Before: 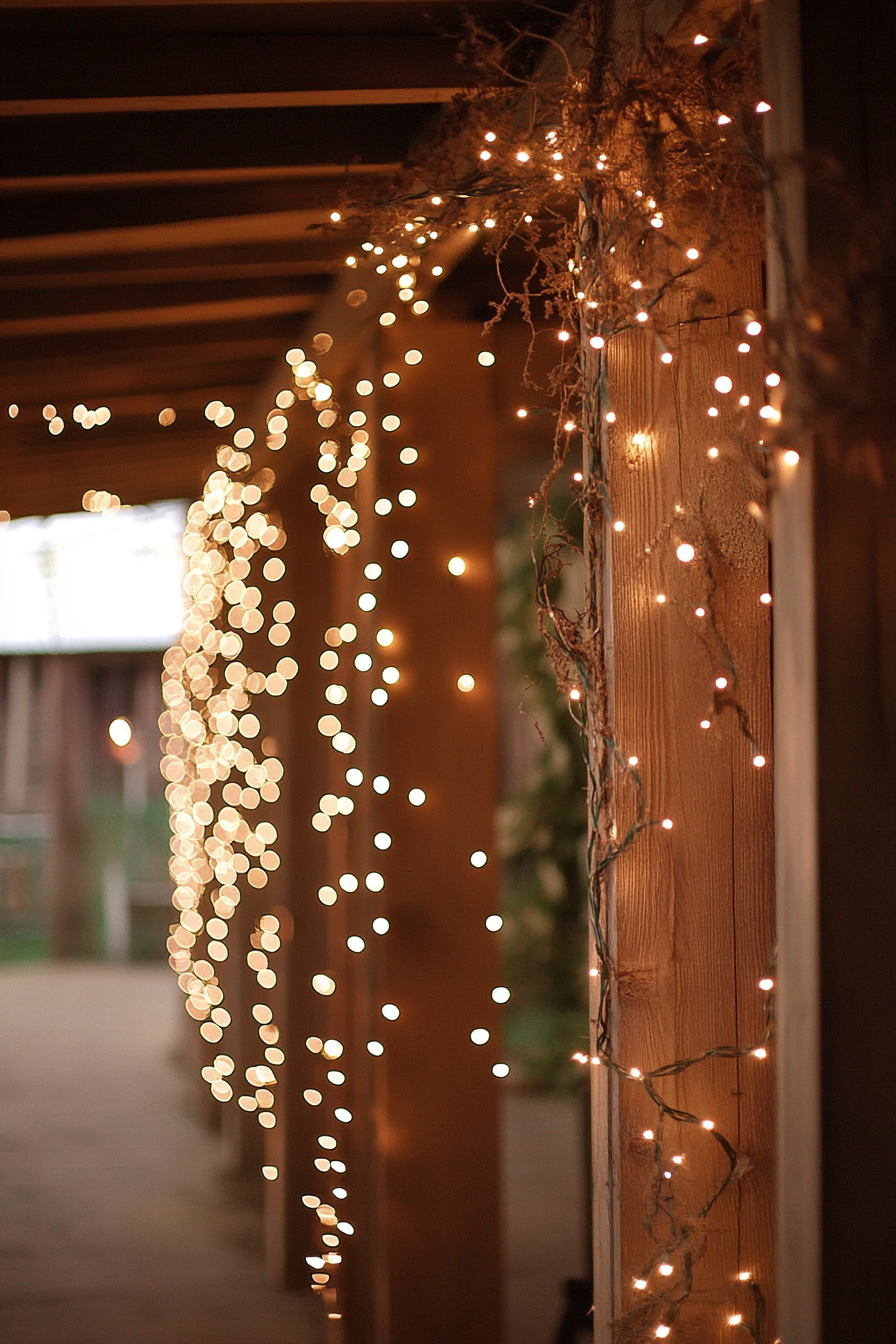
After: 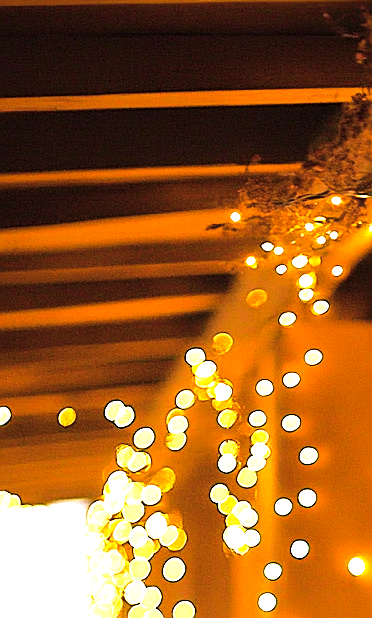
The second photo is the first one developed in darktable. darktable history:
crop and rotate: left 11.212%, top 0.063%, right 47.198%, bottom 53.927%
tone equalizer: -8 EV -0.759 EV, -7 EV -0.68 EV, -6 EV -0.593 EV, -5 EV -0.392 EV, -3 EV 0.373 EV, -2 EV 0.6 EV, -1 EV 0.698 EV, +0 EV 0.73 EV
color balance rgb: linear chroma grading › global chroma 19.803%, perceptual saturation grading › global saturation 25.736%
exposure: black level correction 0, exposure 1.197 EV, compensate highlight preservation false
tone curve: curves: ch0 [(0, 0) (0.003, 0.004) (0.011, 0.015) (0.025, 0.033) (0.044, 0.058) (0.069, 0.091) (0.1, 0.131) (0.136, 0.178) (0.177, 0.232) (0.224, 0.294) (0.277, 0.362) (0.335, 0.434) (0.399, 0.512) (0.468, 0.582) (0.543, 0.646) (0.623, 0.713) (0.709, 0.783) (0.801, 0.876) (0.898, 0.938) (1, 1)], color space Lab, independent channels, preserve colors none
sharpen: on, module defaults
